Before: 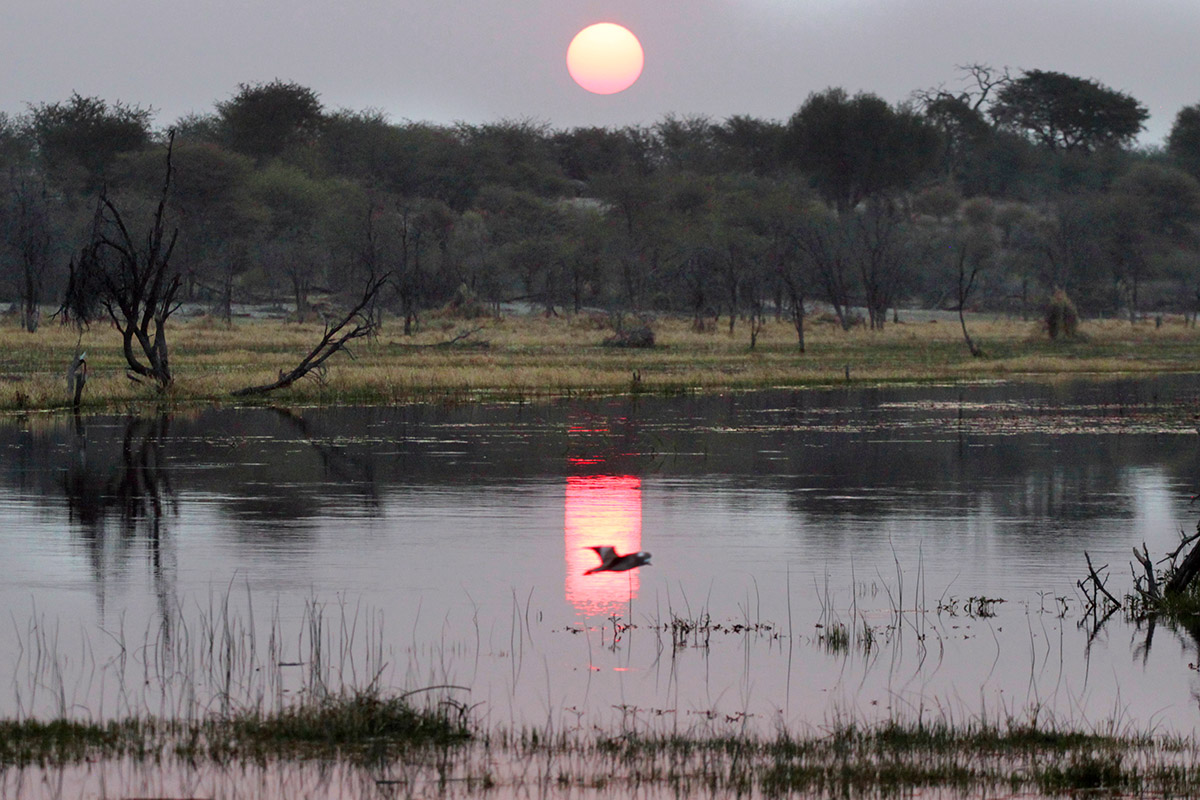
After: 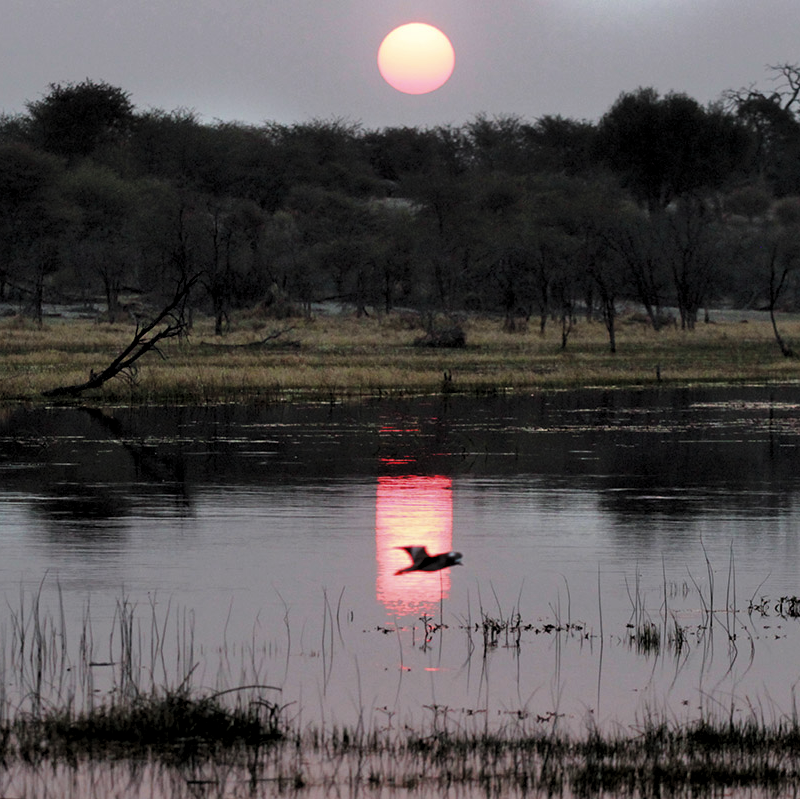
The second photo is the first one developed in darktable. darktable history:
crop and rotate: left 15.754%, right 17.579%
levels: levels [0.116, 0.574, 1]
bloom: size 9%, threshold 100%, strength 7%
